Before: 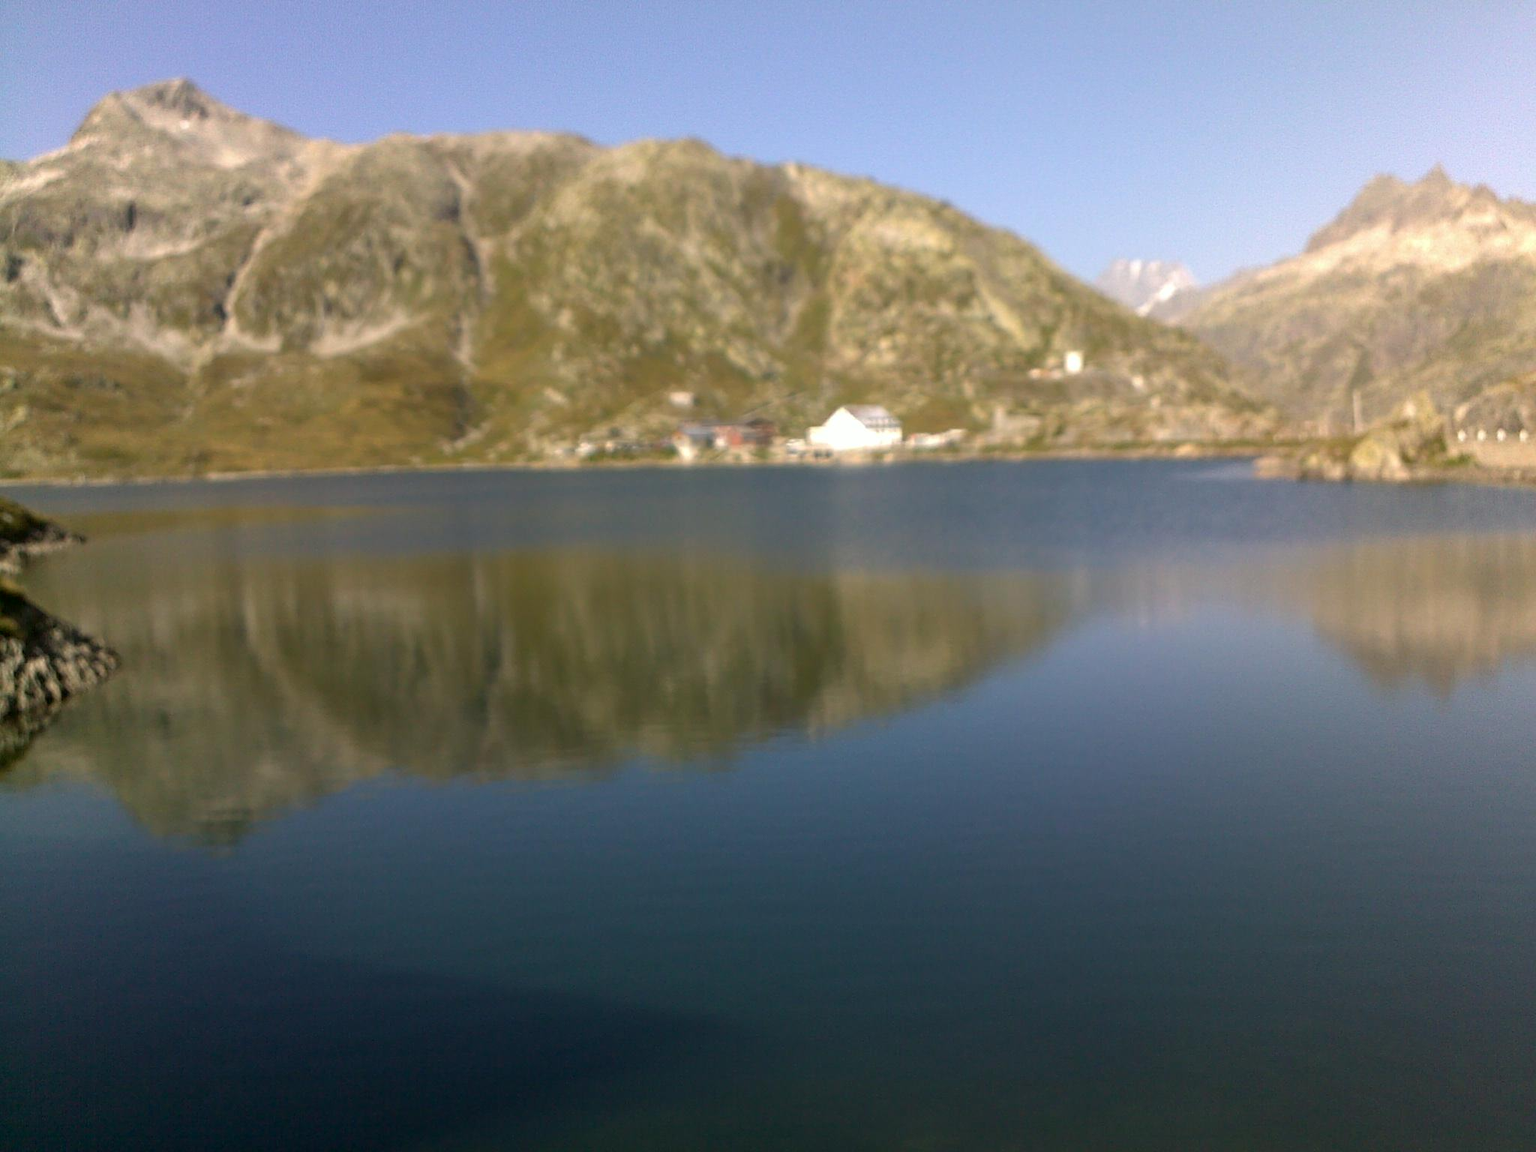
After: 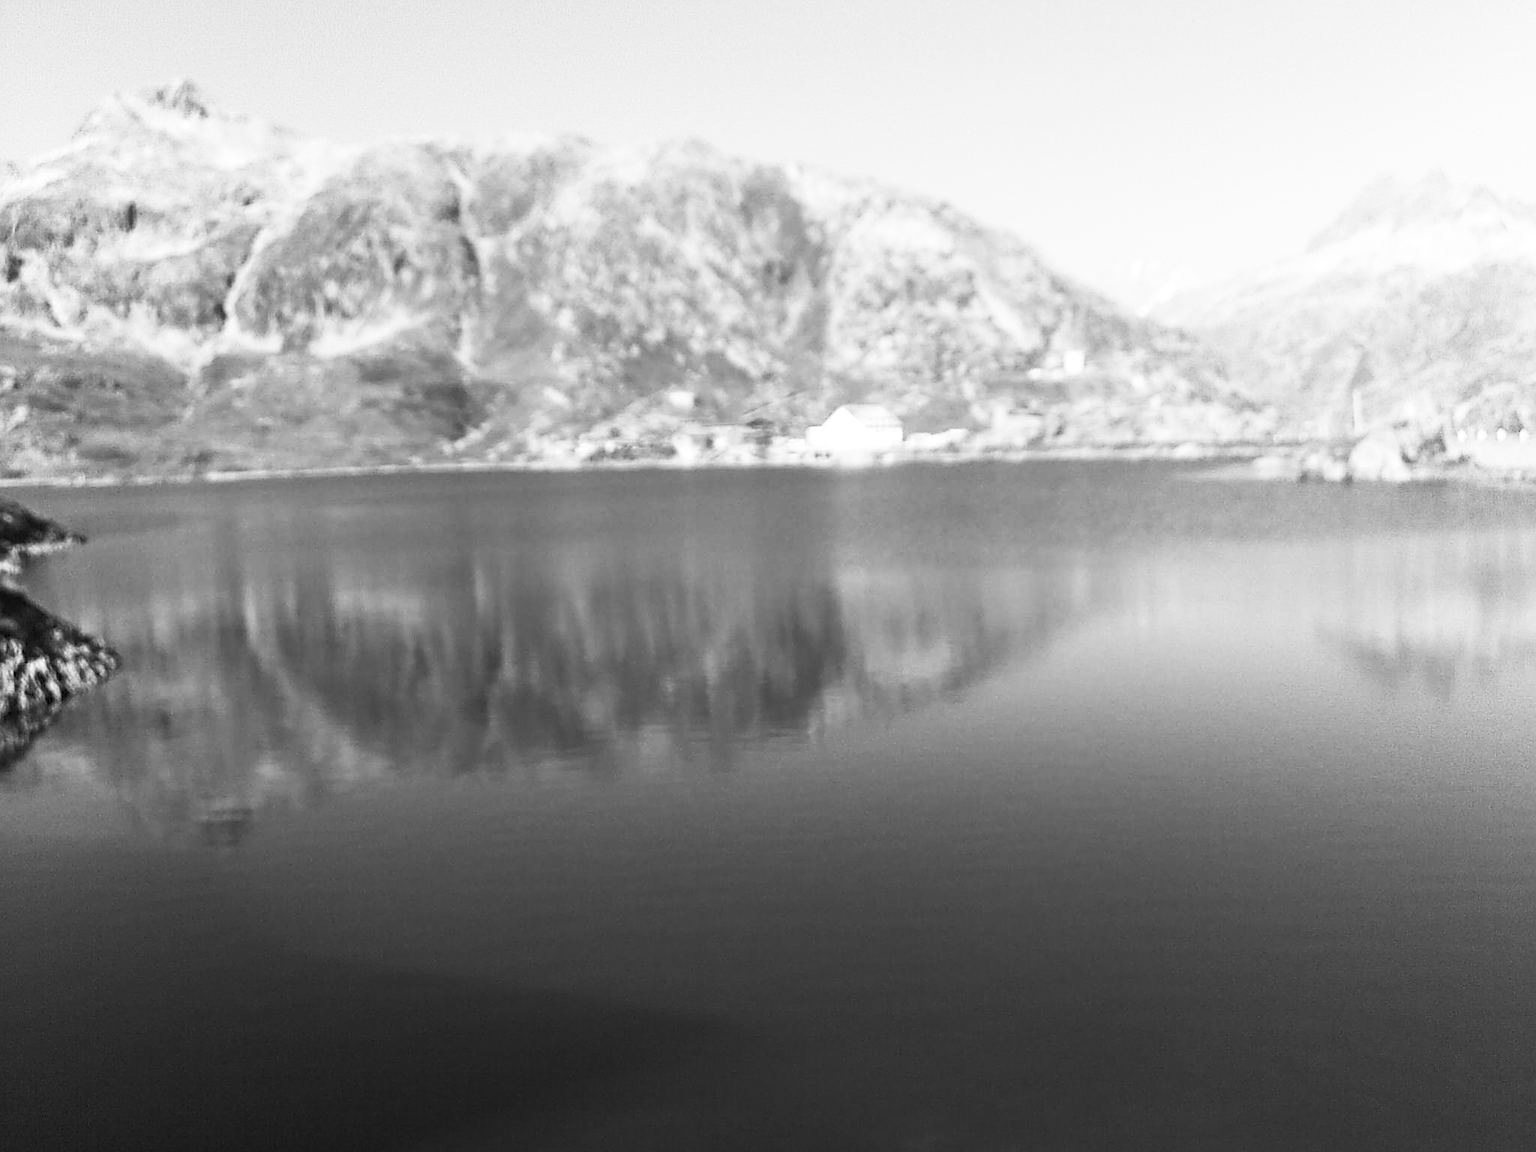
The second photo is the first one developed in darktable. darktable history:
sharpen: on, module defaults
contrast brightness saturation: contrast 0.53, brightness 0.47, saturation -1
white balance: red 1.05, blue 1.072
